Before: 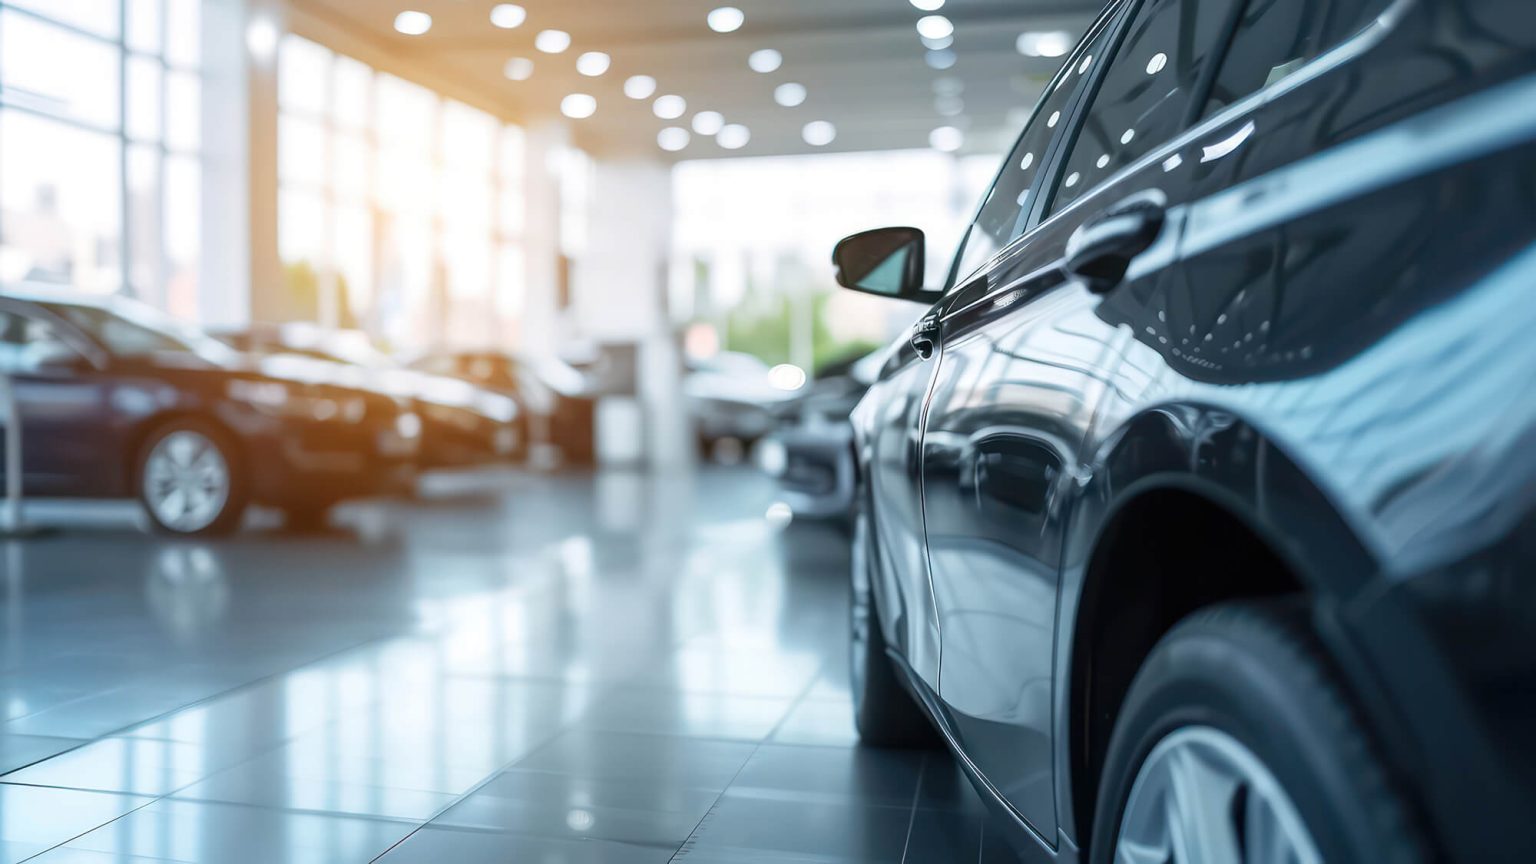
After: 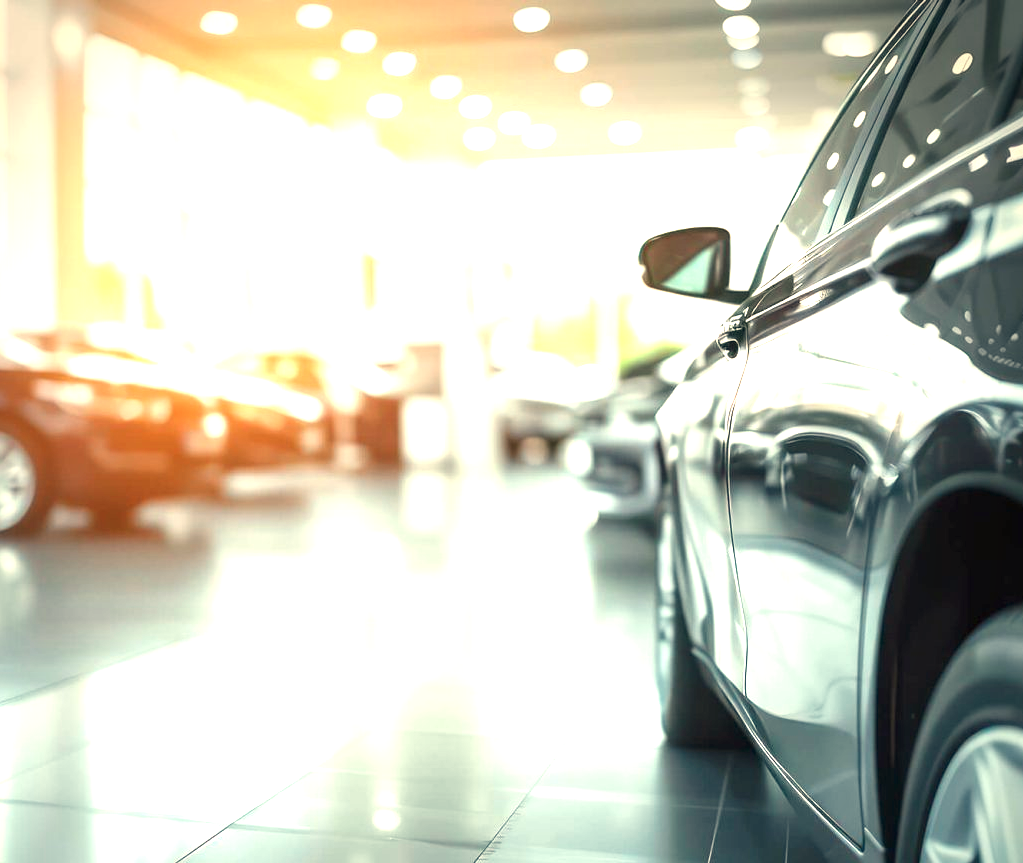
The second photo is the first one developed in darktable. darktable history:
vignetting: brightness -0.629, saturation -0.007, center (-0.028, 0.239)
crop and rotate: left 12.648%, right 20.685%
white balance: red 1.138, green 0.996, blue 0.812
exposure: black level correction 0, exposure 1.5 EV, compensate highlight preservation false
